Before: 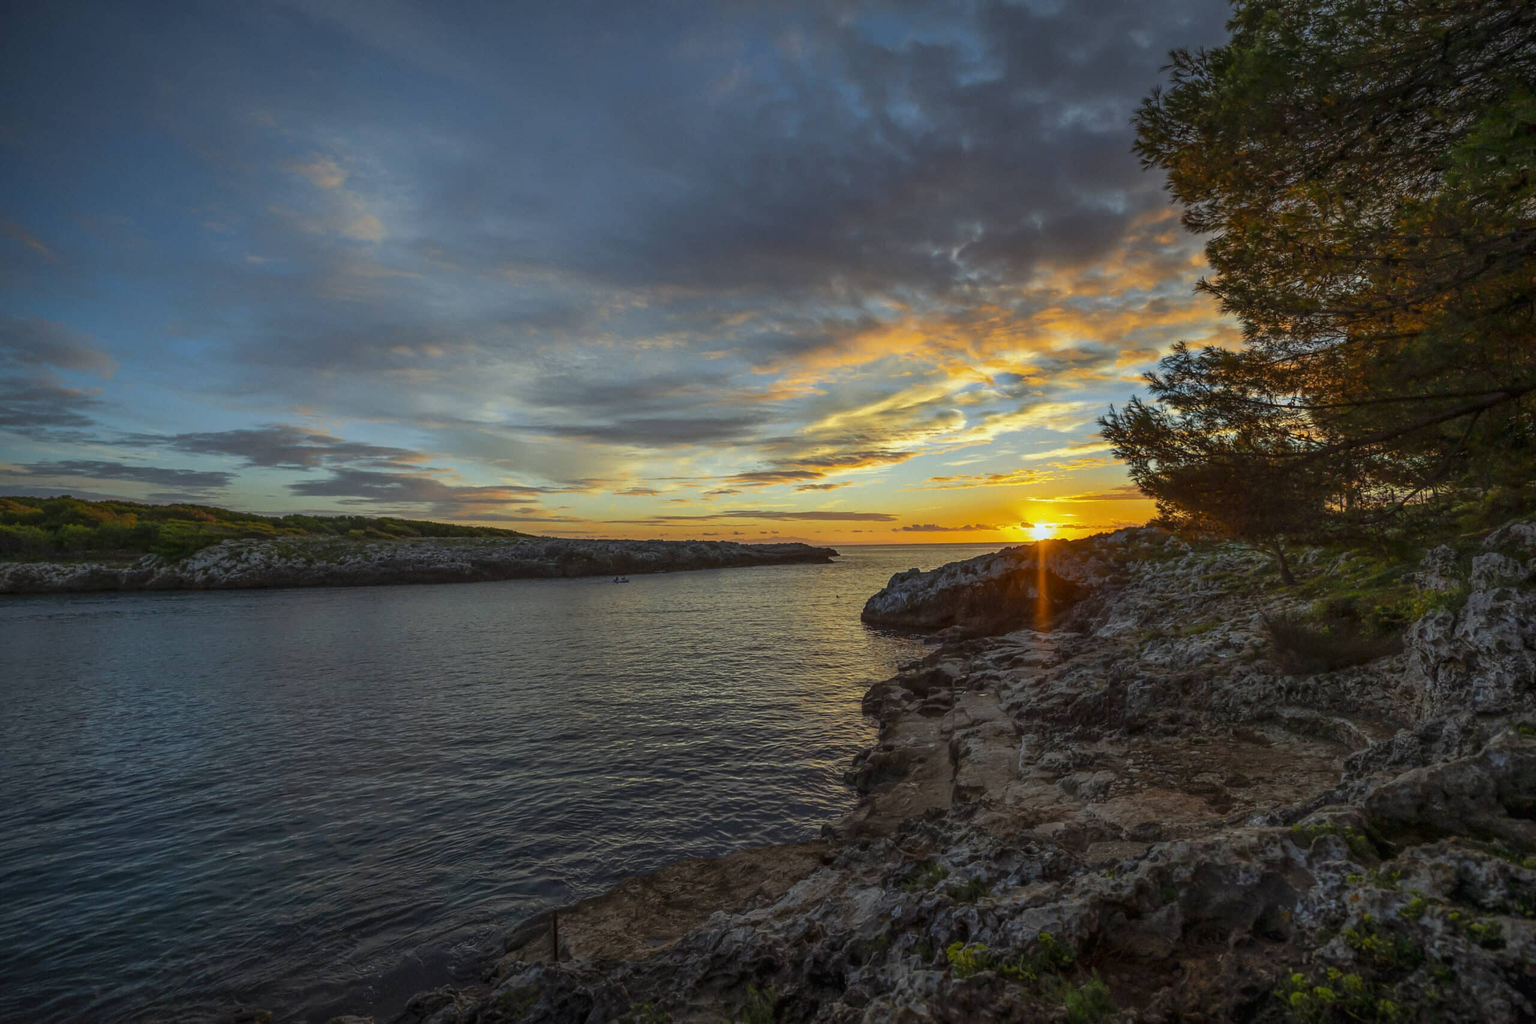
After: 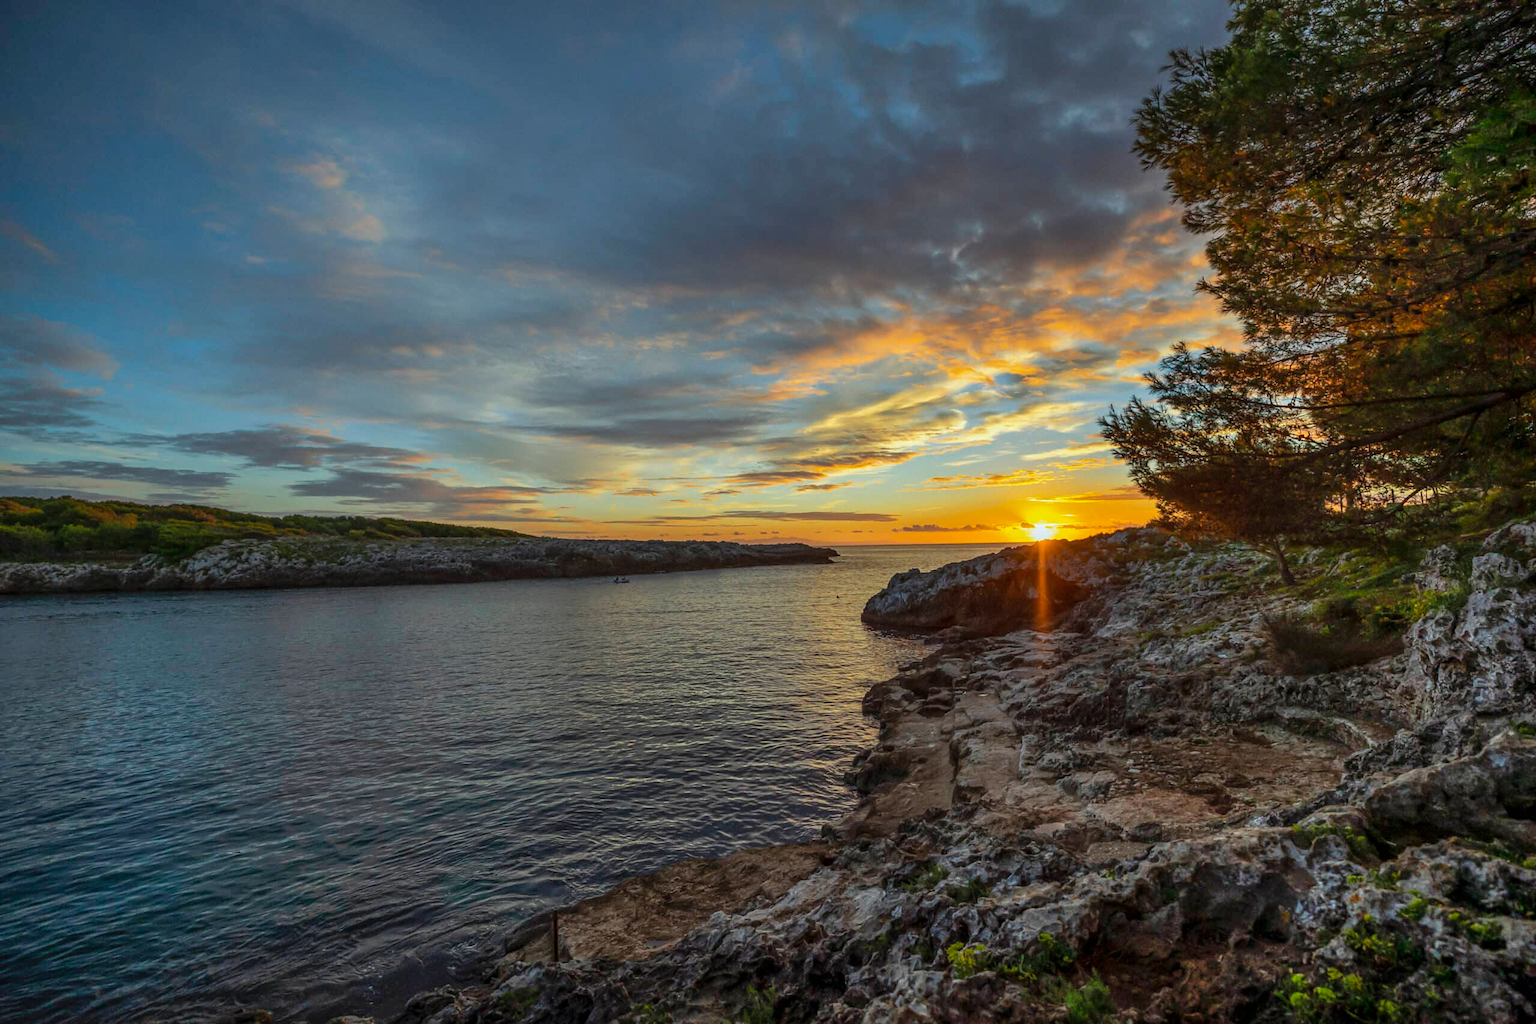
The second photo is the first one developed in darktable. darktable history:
shadows and highlights: radius 265.86, soften with gaussian
